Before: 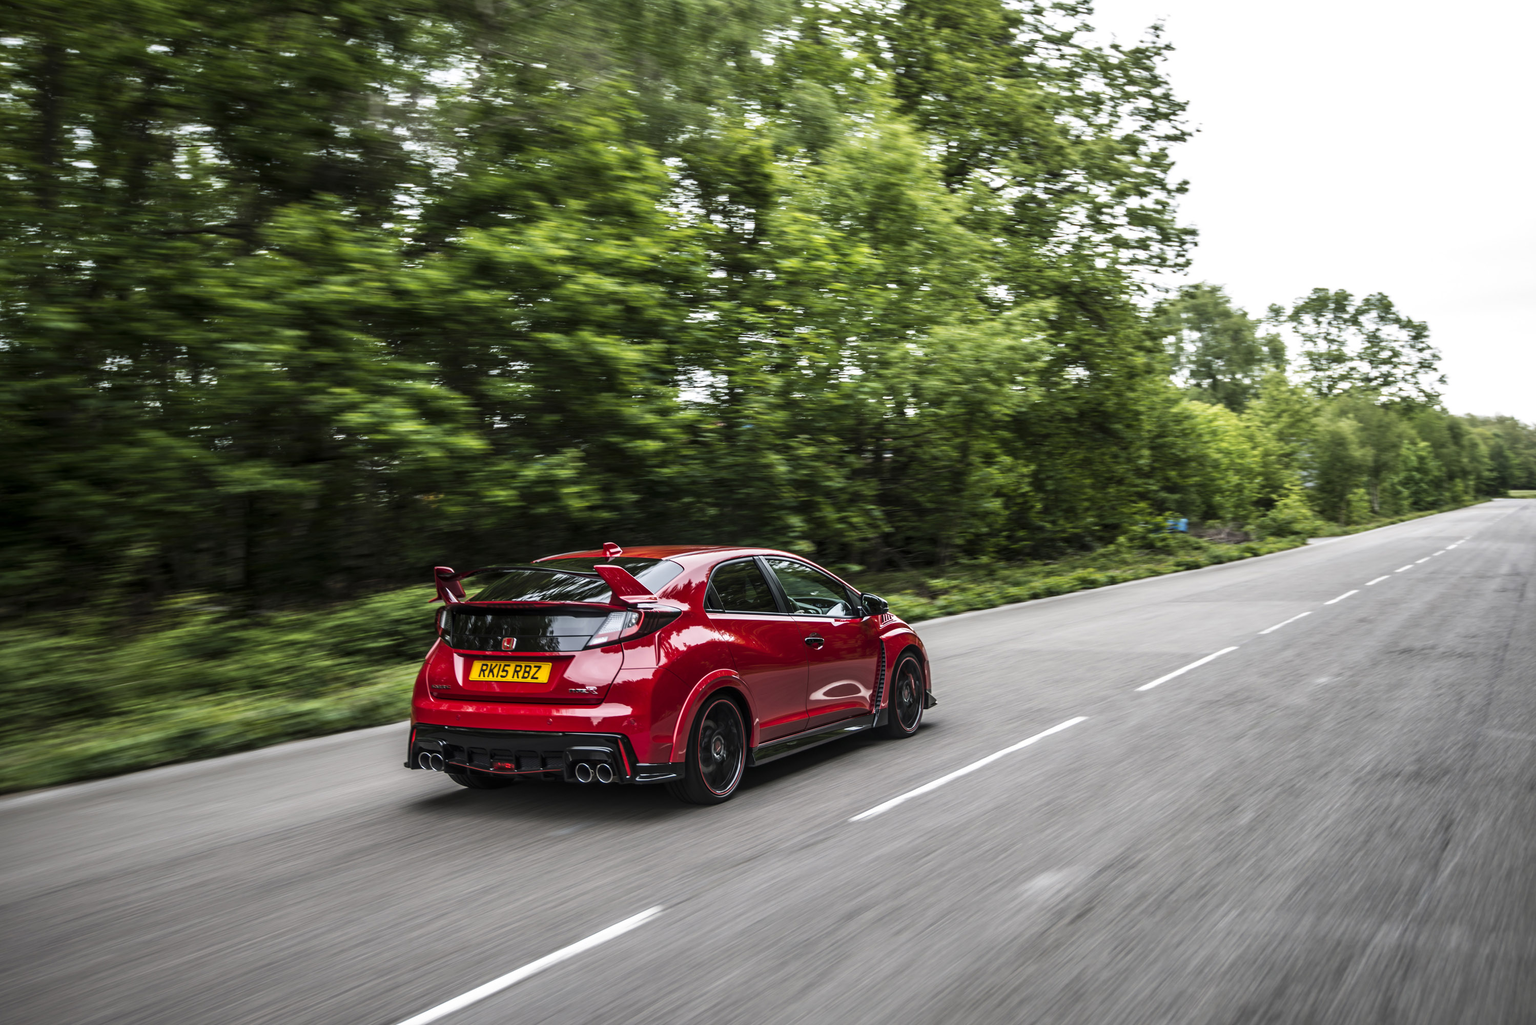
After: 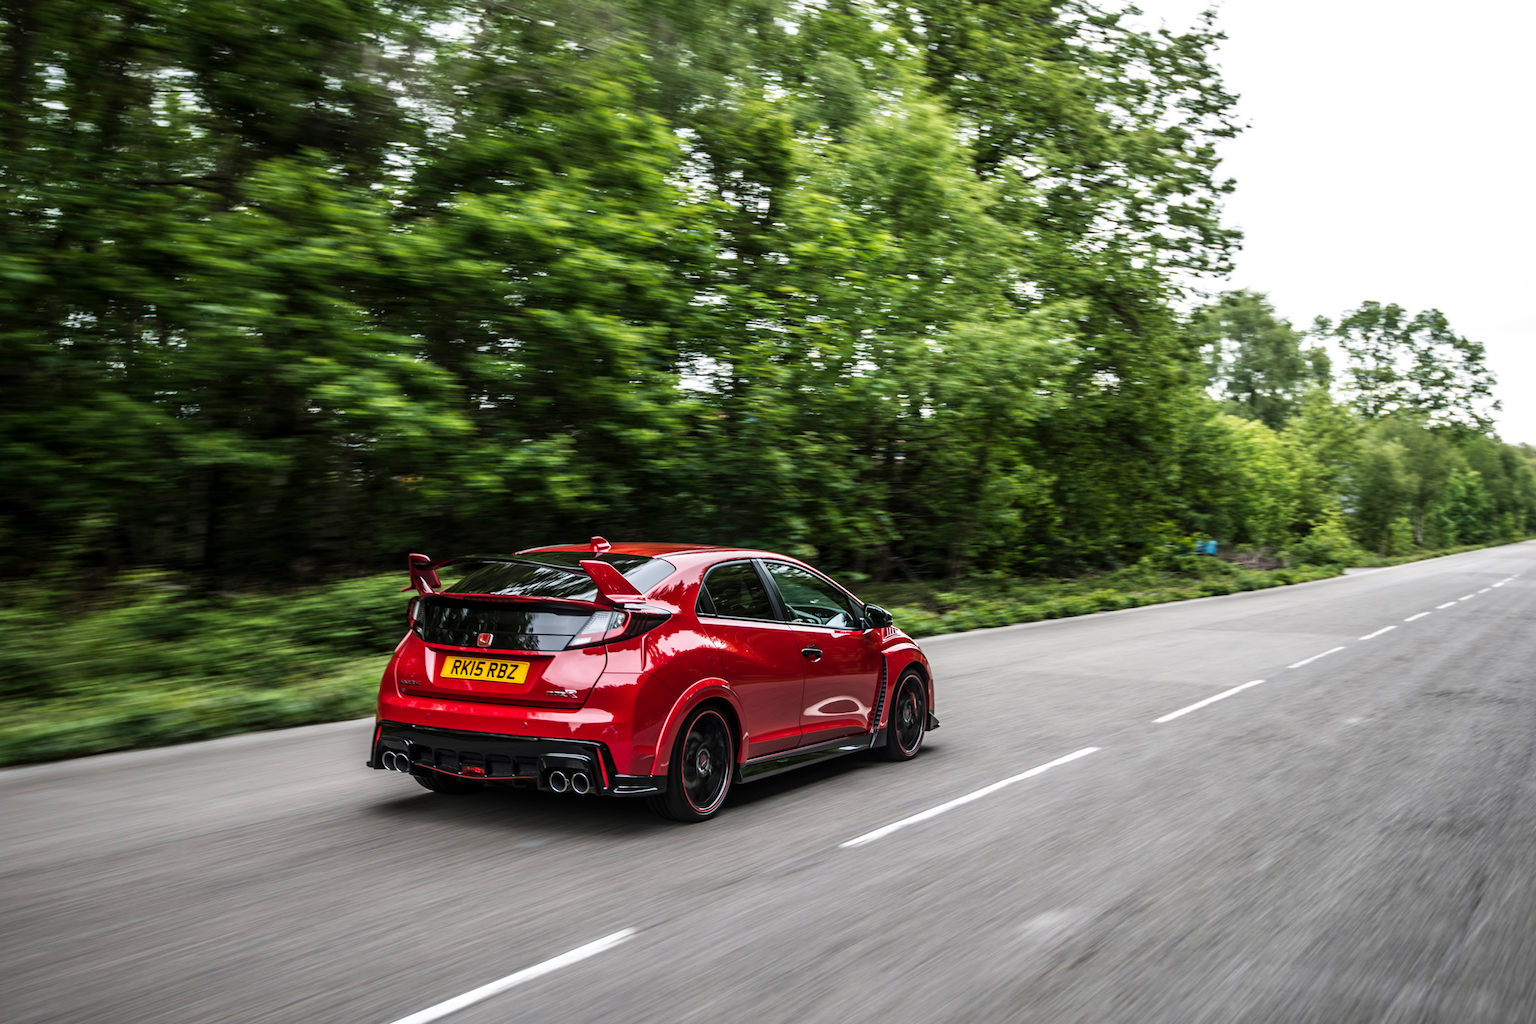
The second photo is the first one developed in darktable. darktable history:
crop and rotate: angle -2.75°
